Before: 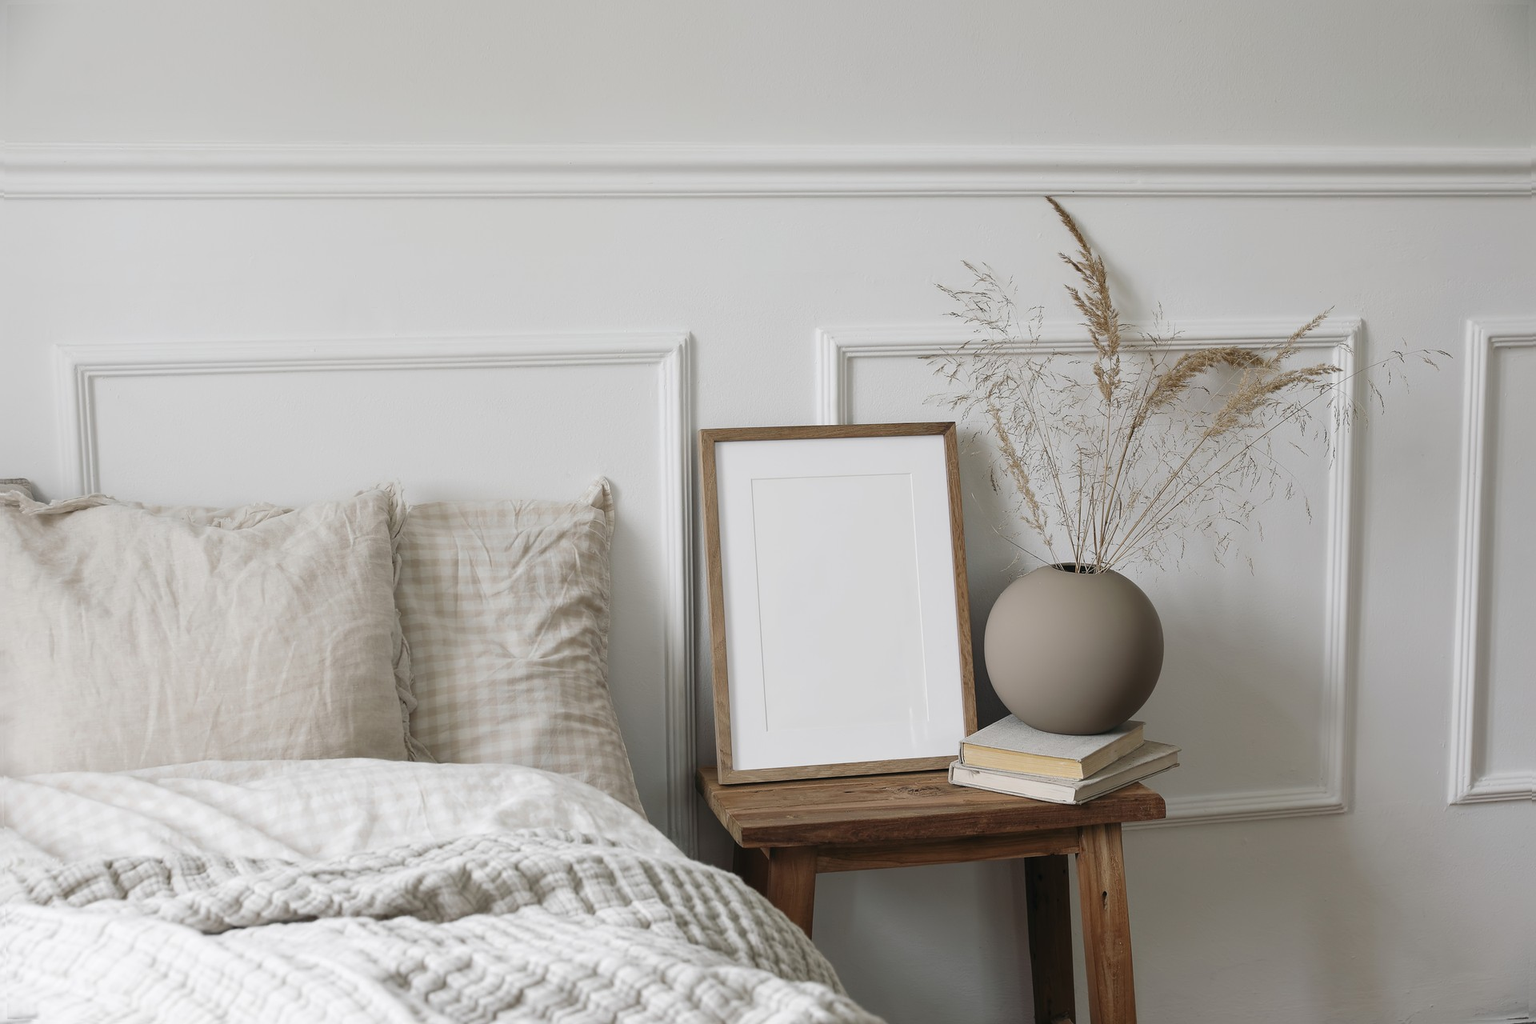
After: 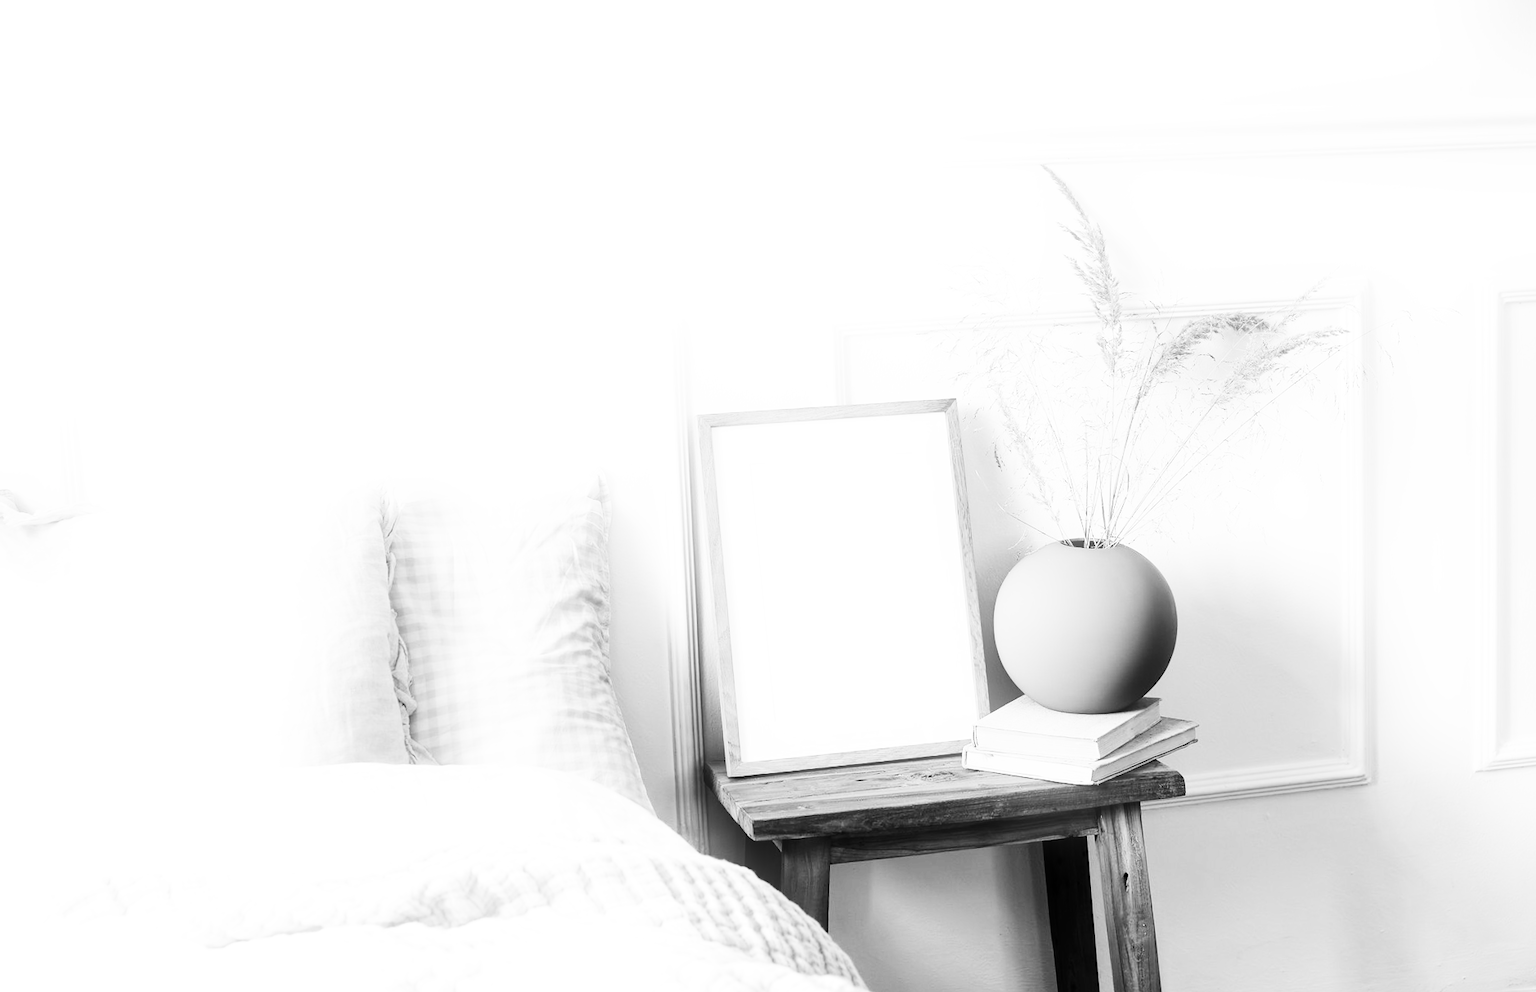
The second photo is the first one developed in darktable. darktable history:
exposure: black level correction 0, exposure 1.45 EV, compensate exposure bias true, compensate highlight preservation false
filmic rgb: black relative exposure -16 EV, white relative exposure 6.29 EV, hardness 5.1, contrast 1.35
color contrast: green-magenta contrast 0, blue-yellow contrast 0
white balance: red 1, blue 1
rotate and perspective: rotation -2°, crop left 0.022, crop right 0.978, crop top 0.049, crop bottom 0.951
contrast brightness saturation: contrast 0.28
bloom: size 9%, threshold 100%, strength 7%
tone equalizer: -8 EV -0.002 EV, -7 EV 0.005 EV, -6 EV -0.009 EV, -5 EV 0.011 EV, -4 EV -0.012 EV, -3 EV 0.007 EV, -2 EV -0.062 EV, -1 EV -0.293 EV, +0 EV -0.582 EV, smoothing diameter 2%, edges refinement/feathering 20, mask exposure compensation -1.57 EV, filter diffusion 5
